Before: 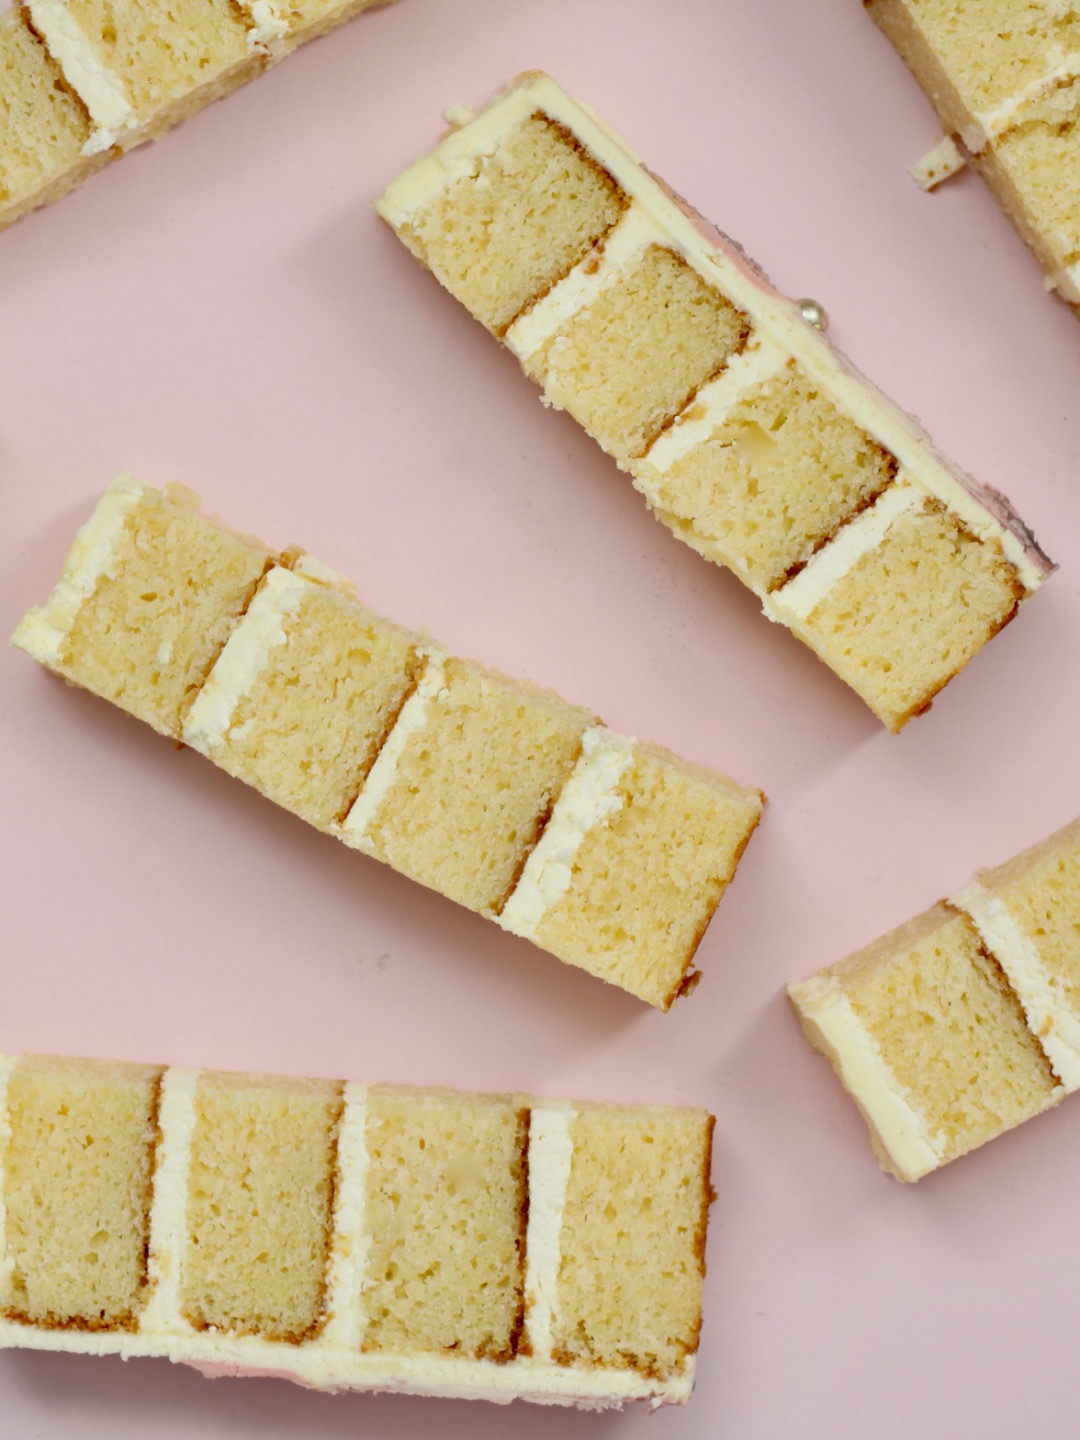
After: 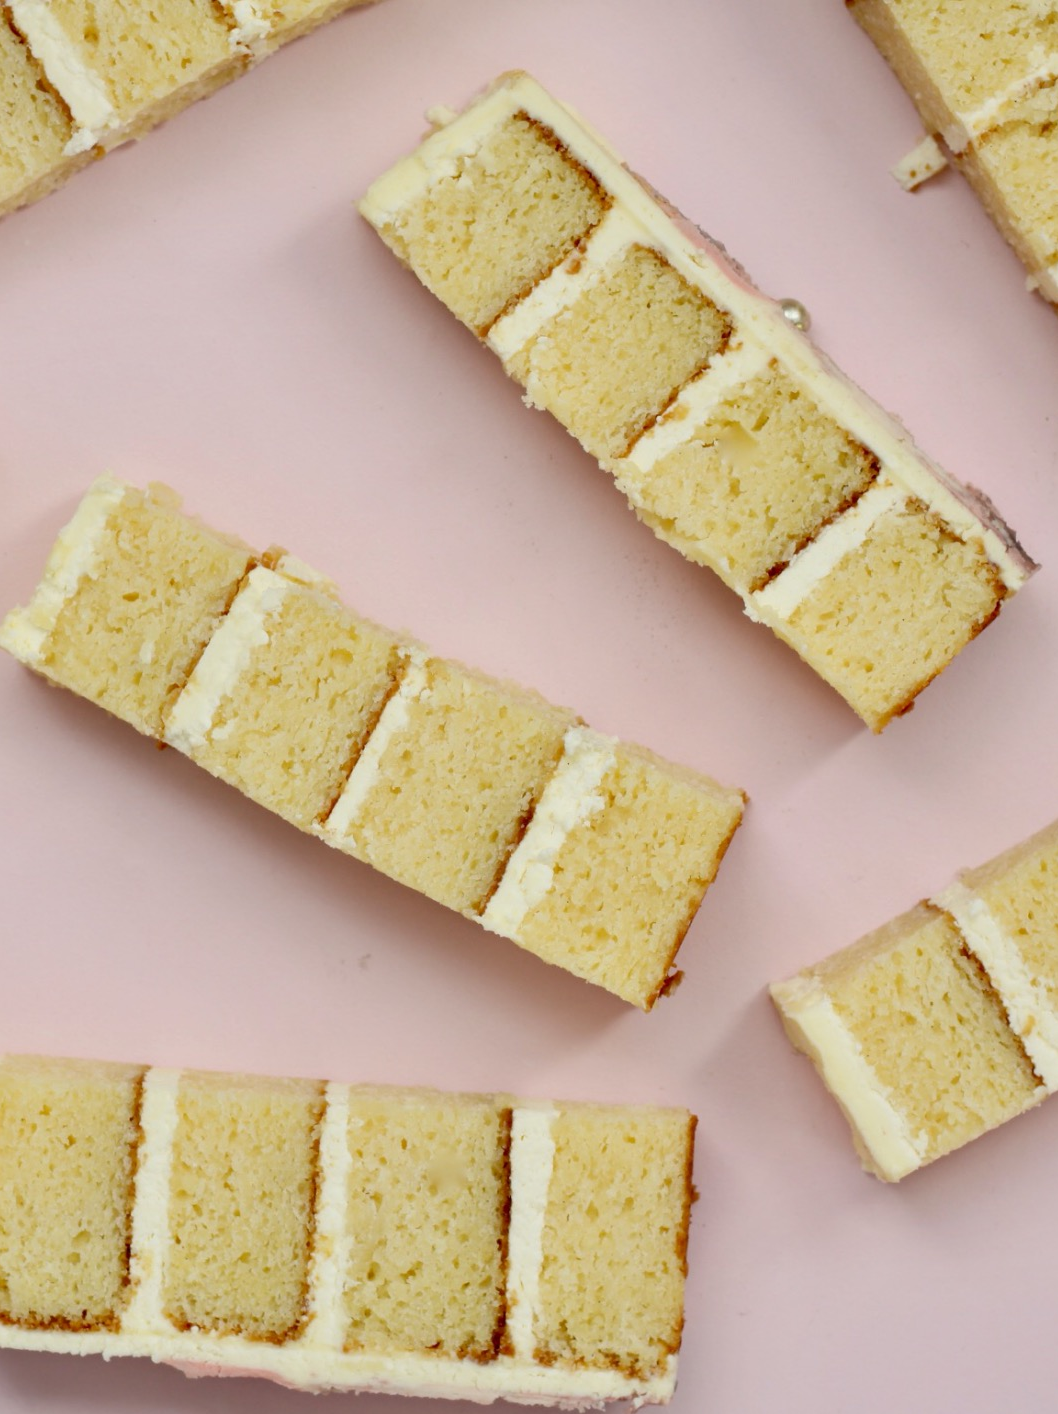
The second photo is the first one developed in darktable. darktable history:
crop: left 1.717%, right 0.278%, bottom 1.765%
